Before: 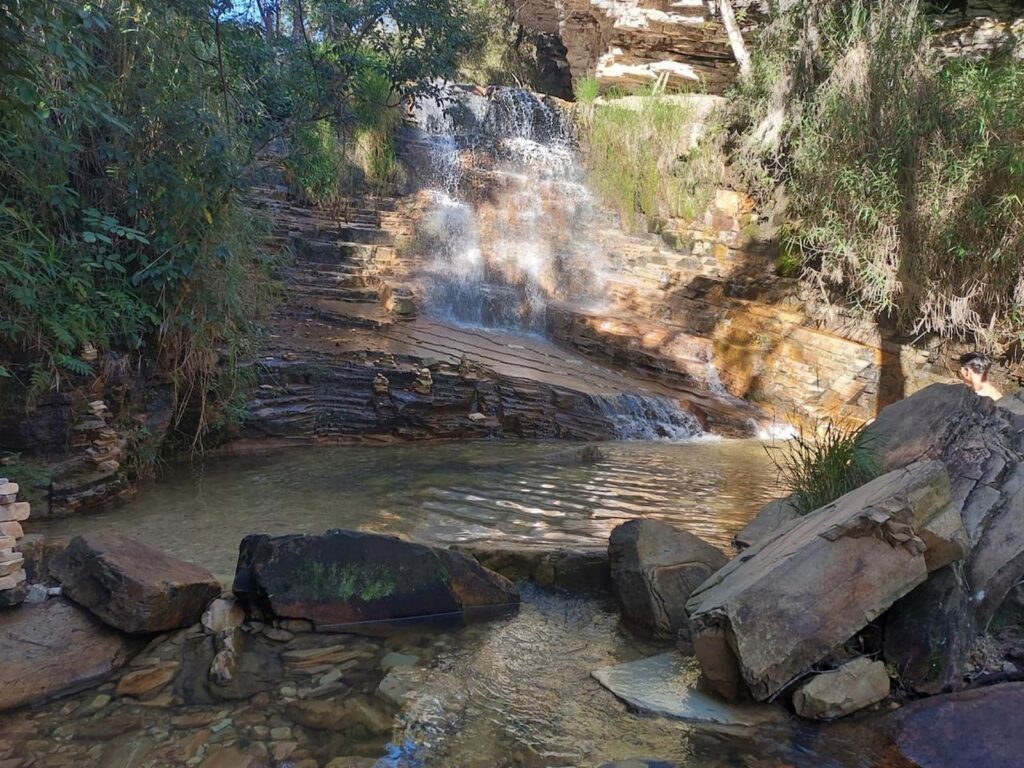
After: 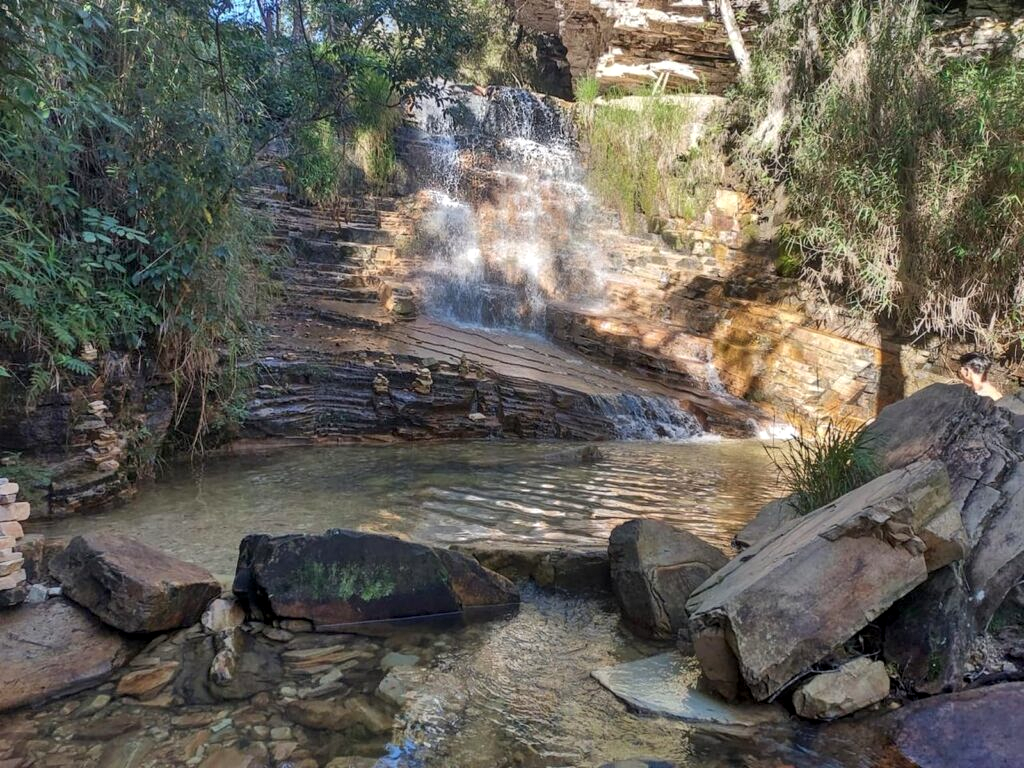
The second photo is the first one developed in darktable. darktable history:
local contrast: on, module defaults
shadows and highlights: shadows 53, soften with gaussian
